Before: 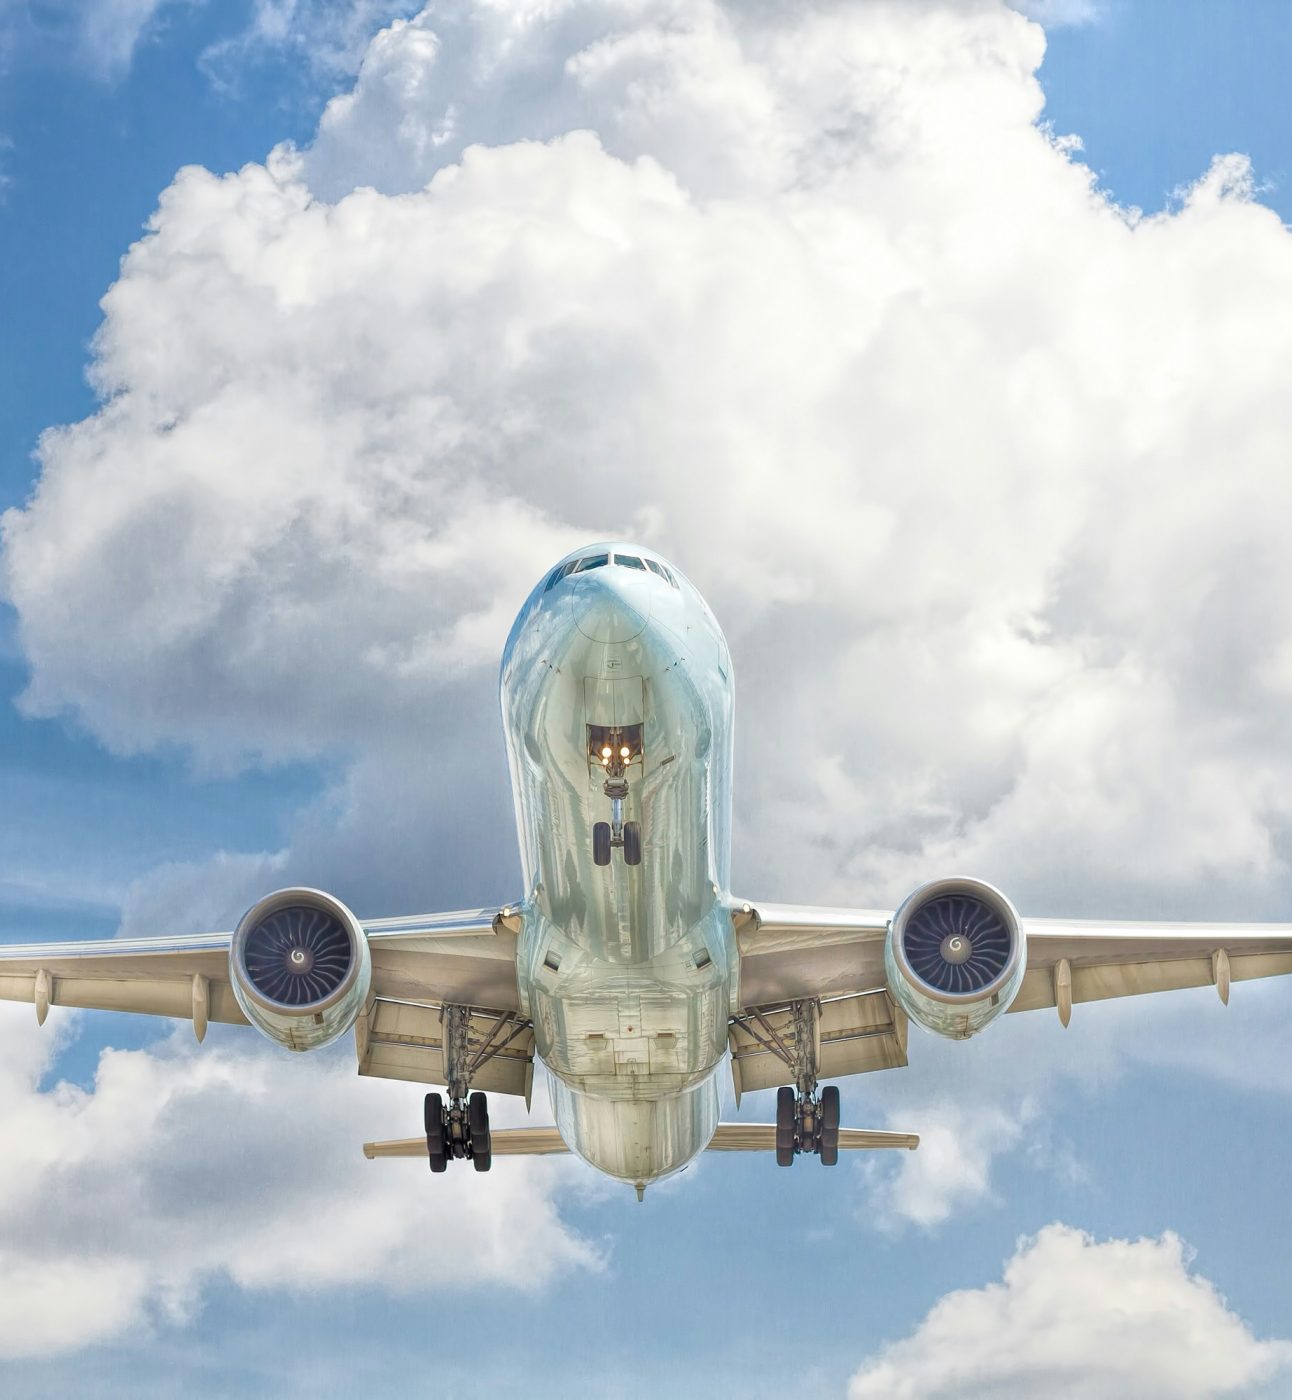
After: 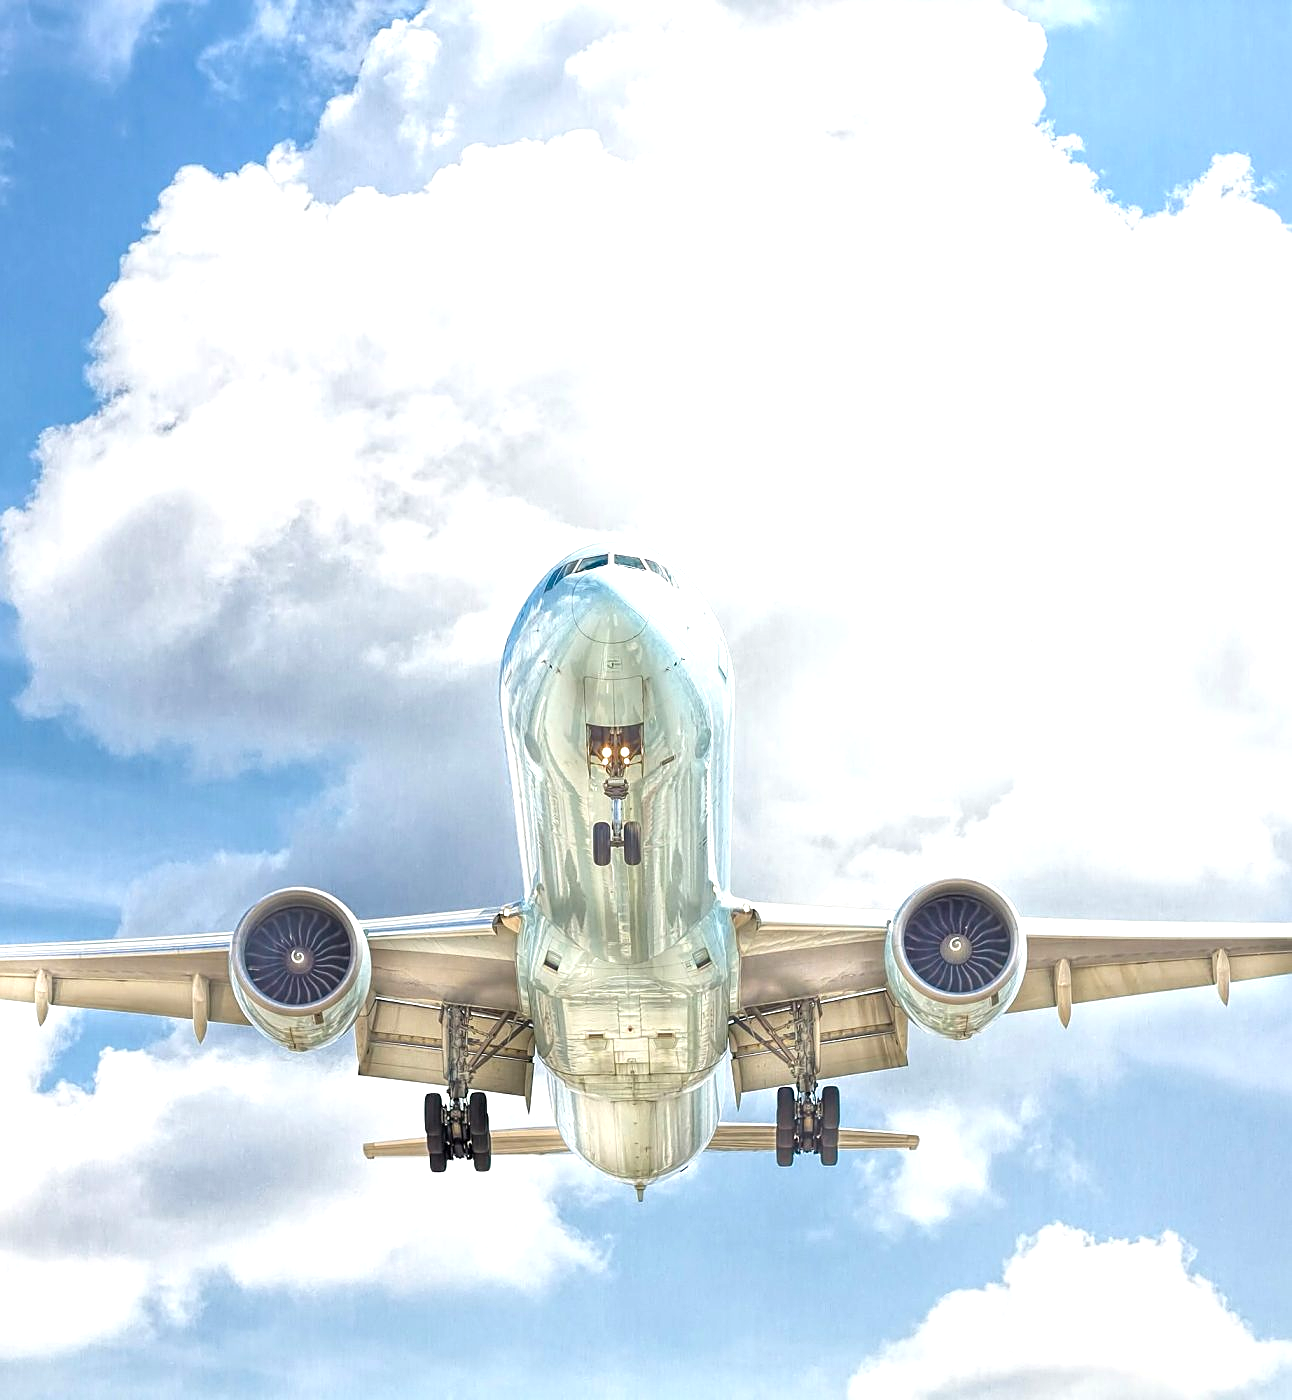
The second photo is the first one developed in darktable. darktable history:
shadows and highlights: shadows 3.95, highlights -16.68, soften with gaussian
exposure: black level correction 0, exposure 0.693 EV, compensate highlight preservation false
sharpen: on, module defaults
